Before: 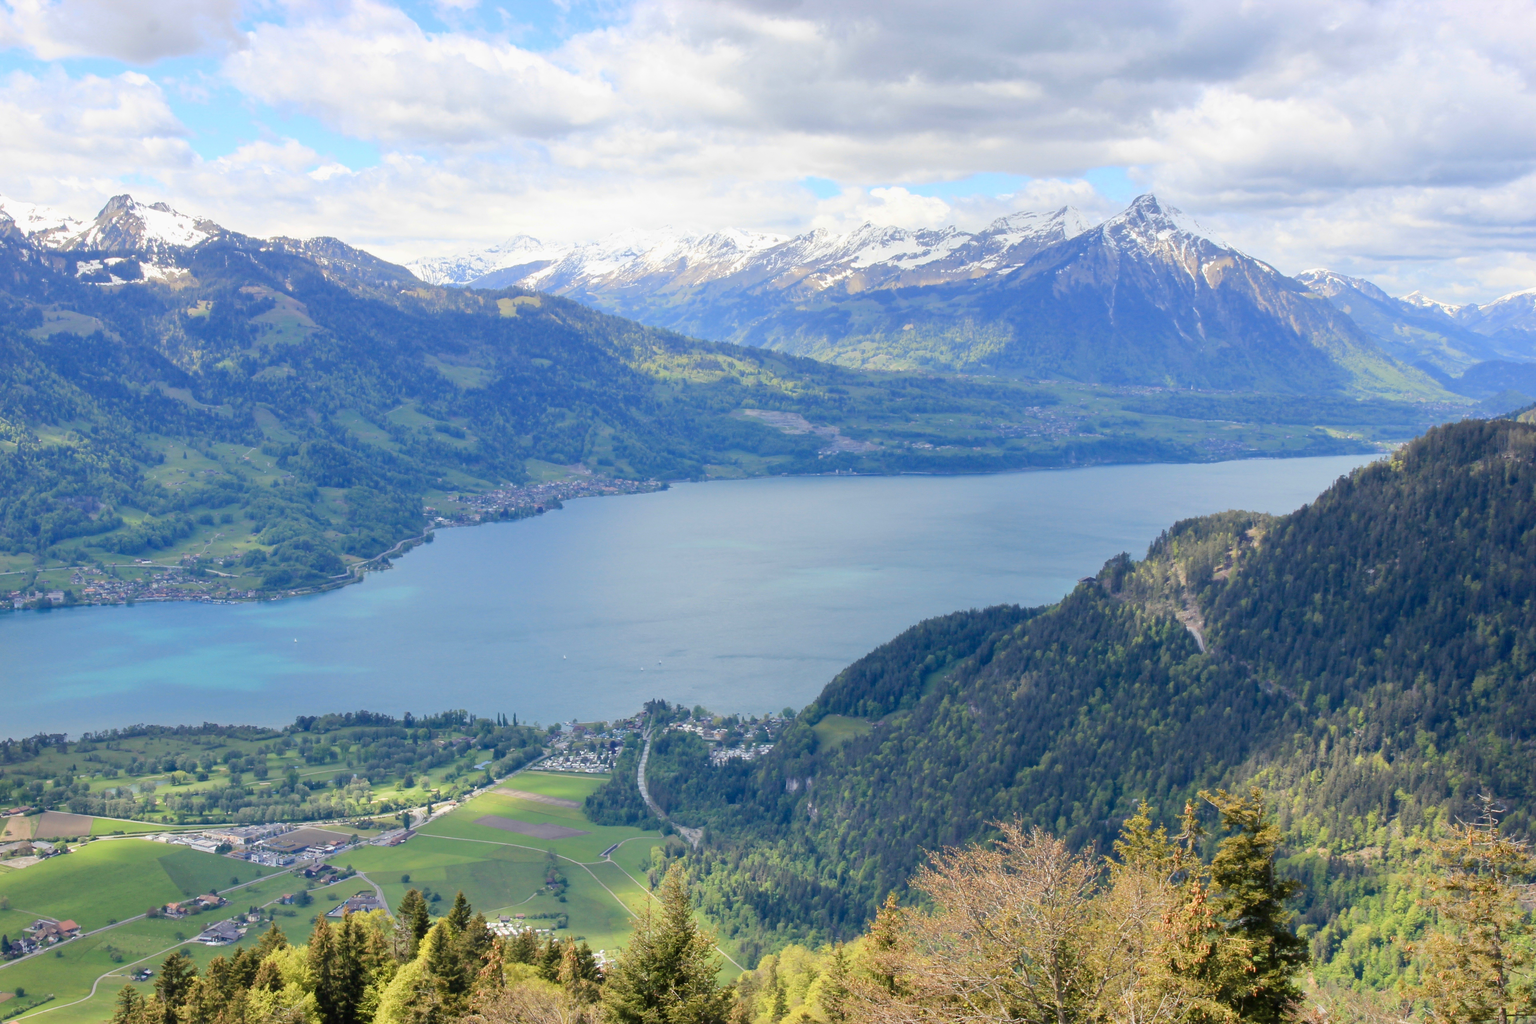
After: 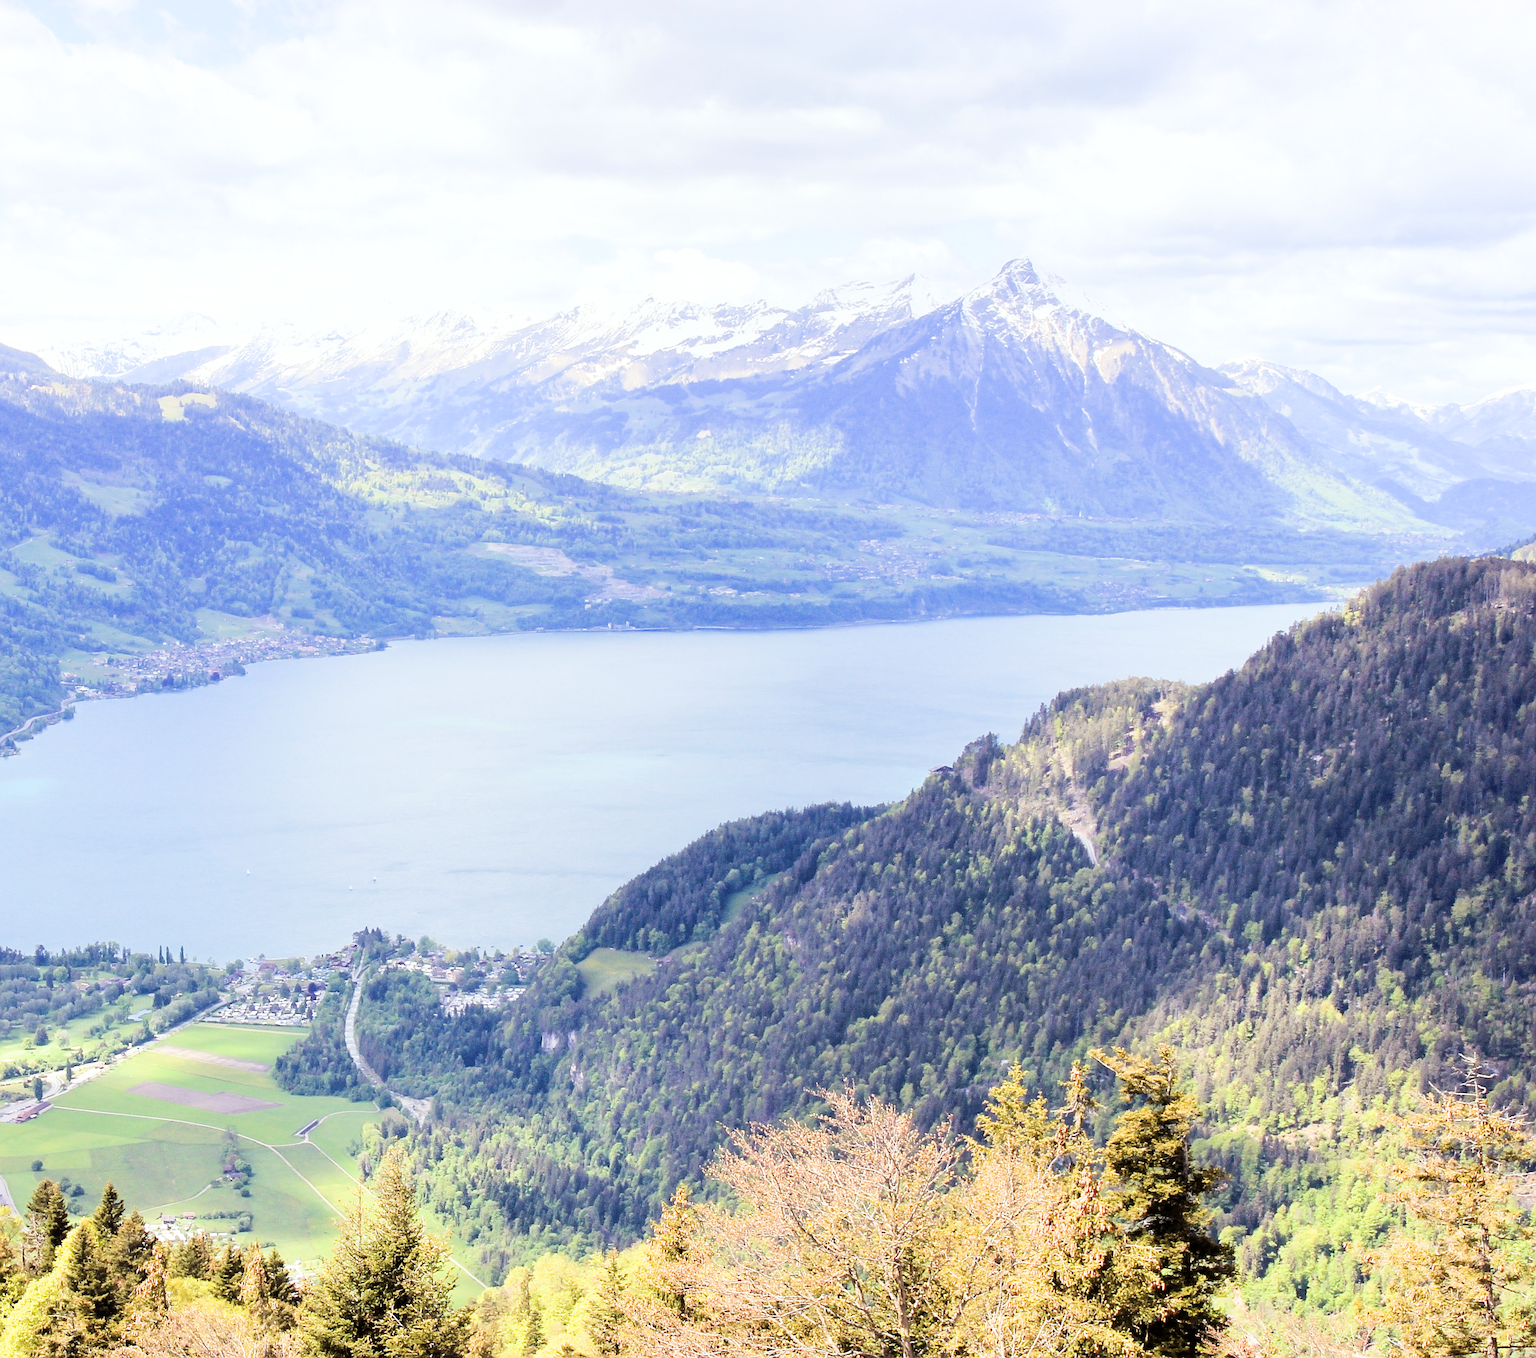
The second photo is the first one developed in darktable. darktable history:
crop and rotate: left 24.6%
tone curve: curves: ch0 [(0, 0) (0.003, 0.003) (0.011, 0.011) (0.025, 0.024) (0.044, 0.043) (0.069, 0.067) (0.1, 0.096) (0.136, 0.131) (0.177, 0.171) (0.224, 0.217) (0.277, 0.268) (0.335, 0.324) (0.399, 0.386) (0.468, 0.453) (0.543, 0.547) (0.623, 0.626) (0.709, 0.712) (0.801, 0.802) (0.898, 0.898) (1, 1)], preserve colors none
filmic rgb: black relative exposure -5 EV, white relative exposure 3.5 EV, hardness 3.19, contrast 1.4, highlights saturation mix -30%
exposure: exposure 1.15 EV, compensate highlight preservation false
sharpen: amount 1
rgb levels: mode RGB, independent channels, levels [[0, 0.474, 1], [0, 0.5, 1], [0, 0.5, 1]]
